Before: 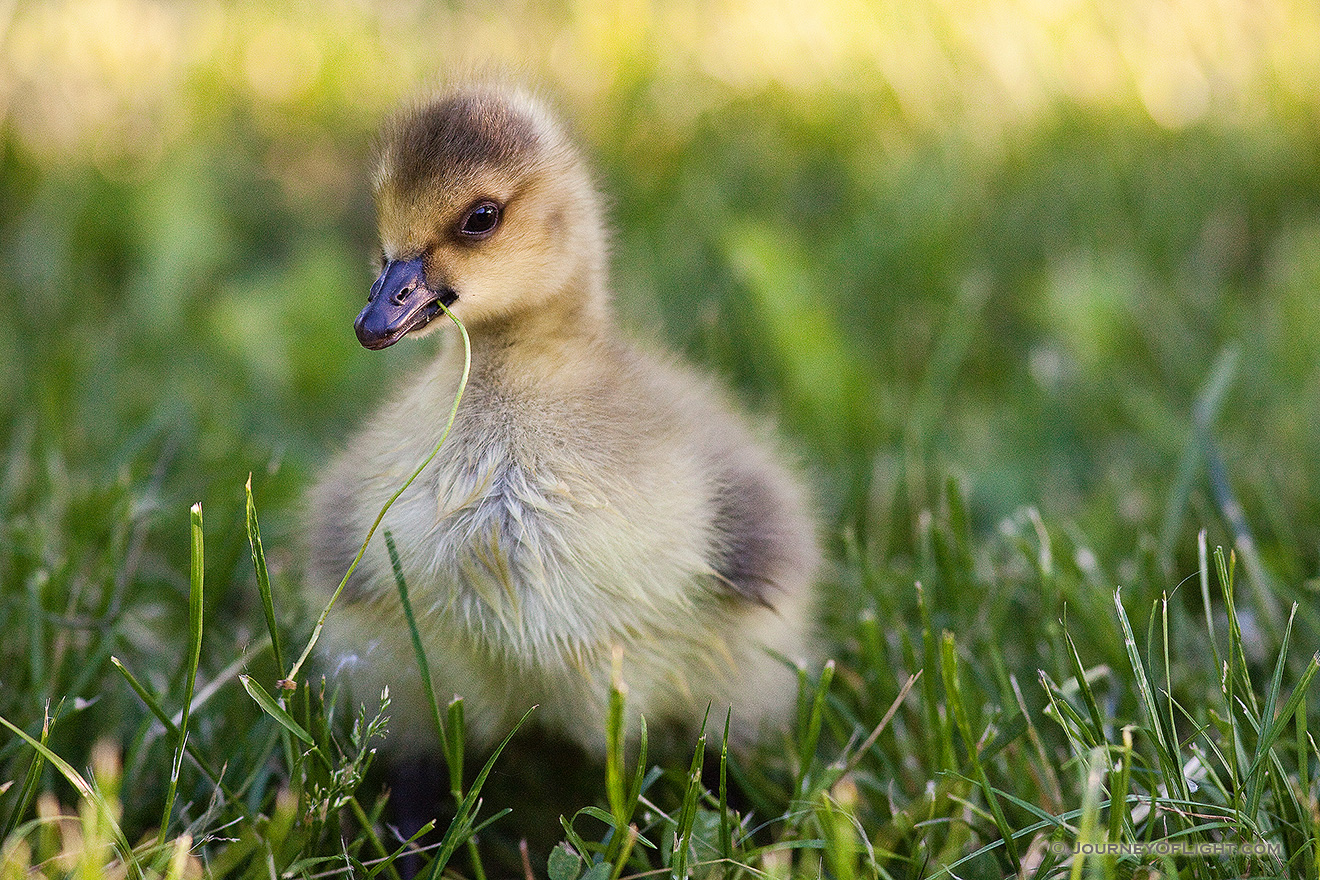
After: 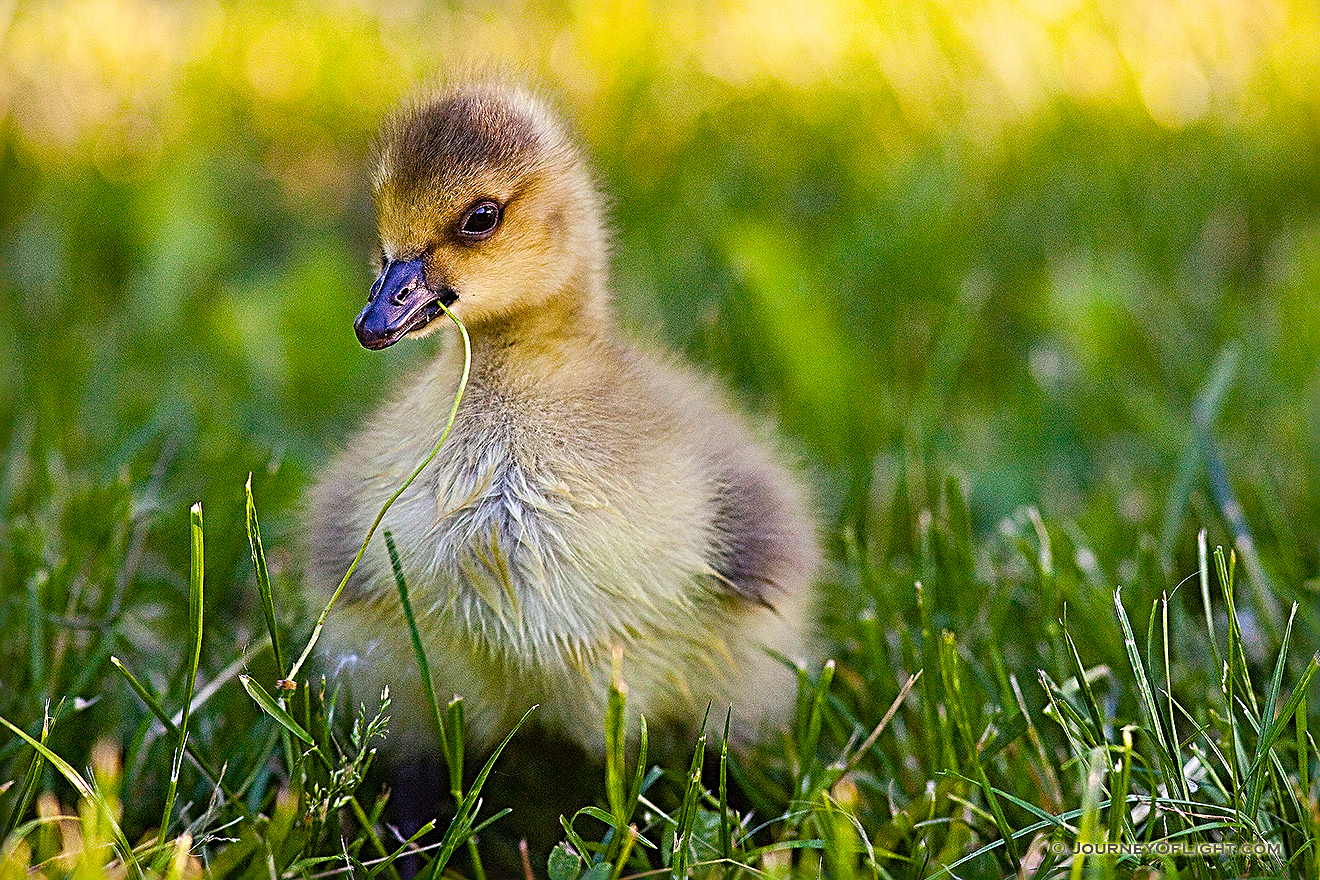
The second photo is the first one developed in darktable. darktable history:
sharpen: radius 3.69, amount 0.928
color balance rgb: linear chroma grading › global chroma 15%, perceptual saturation grading › global saturation 30%
